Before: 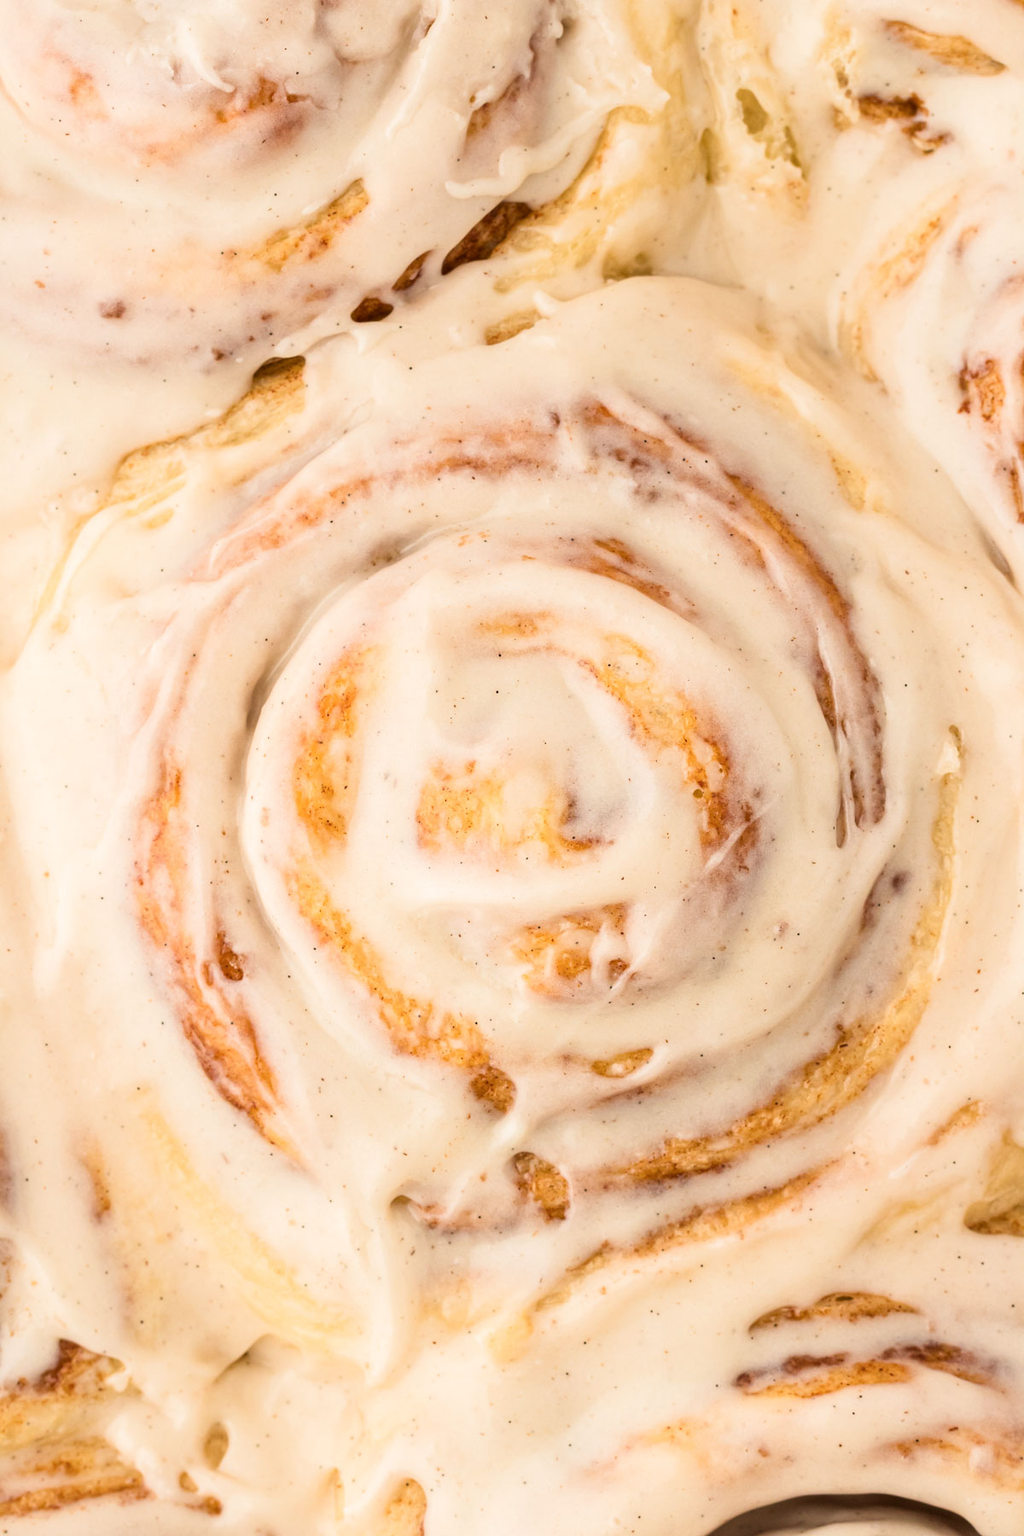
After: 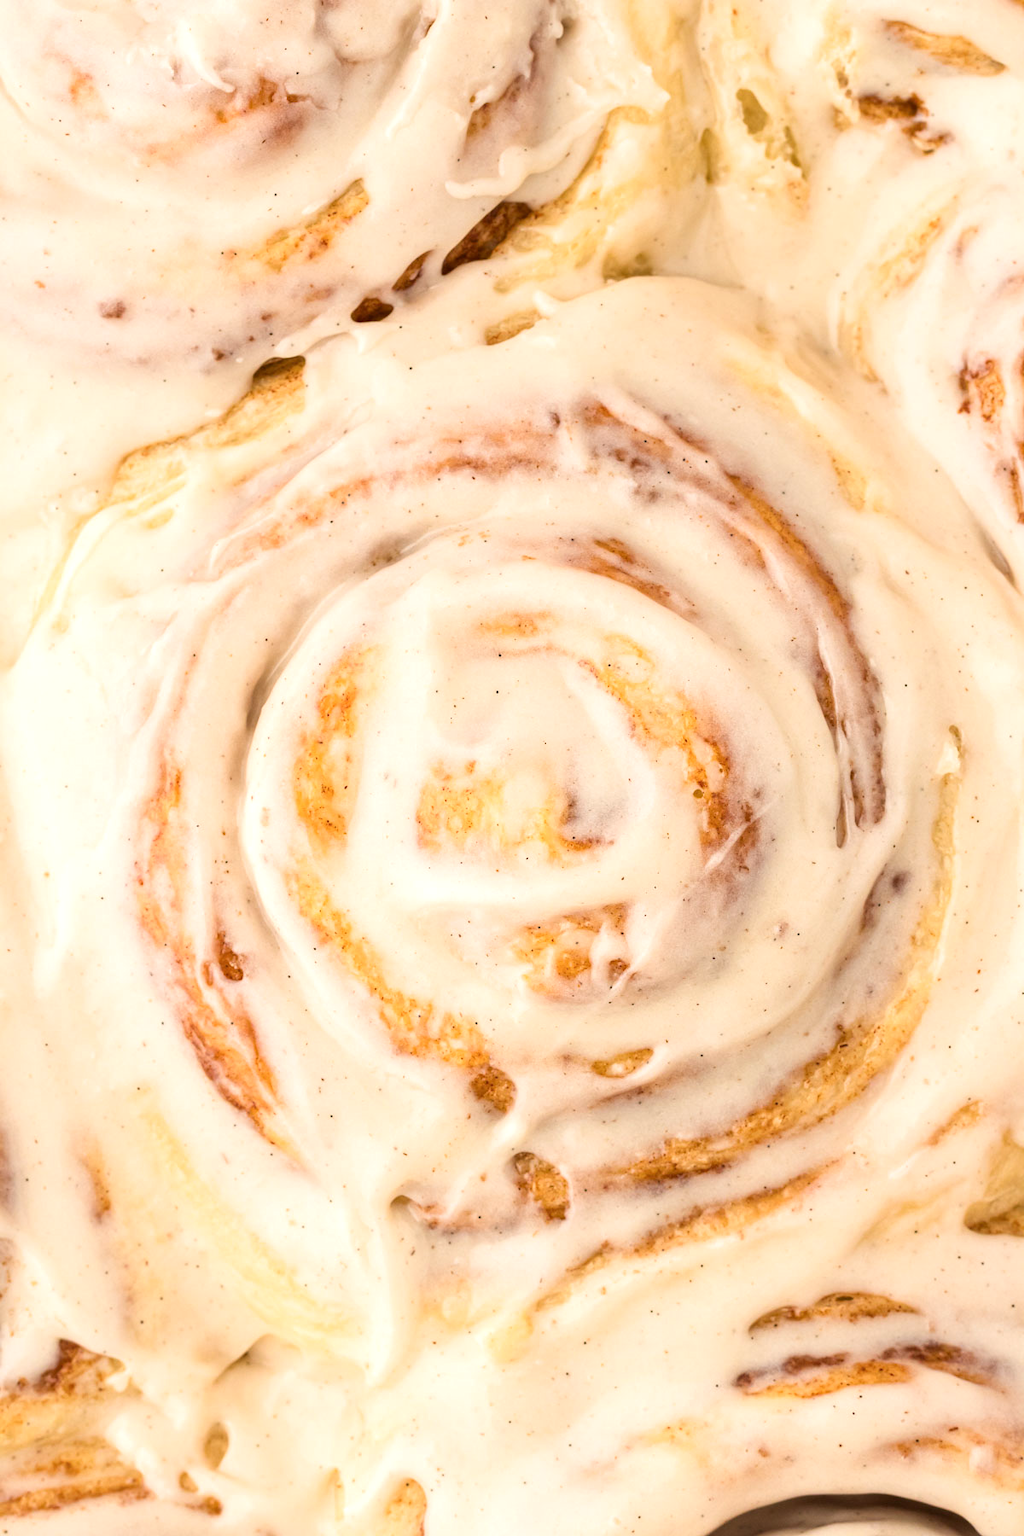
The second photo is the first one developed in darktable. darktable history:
exposure: exposure 0.206 EV, compensate exposure bias true, compensate highlight preservation false
